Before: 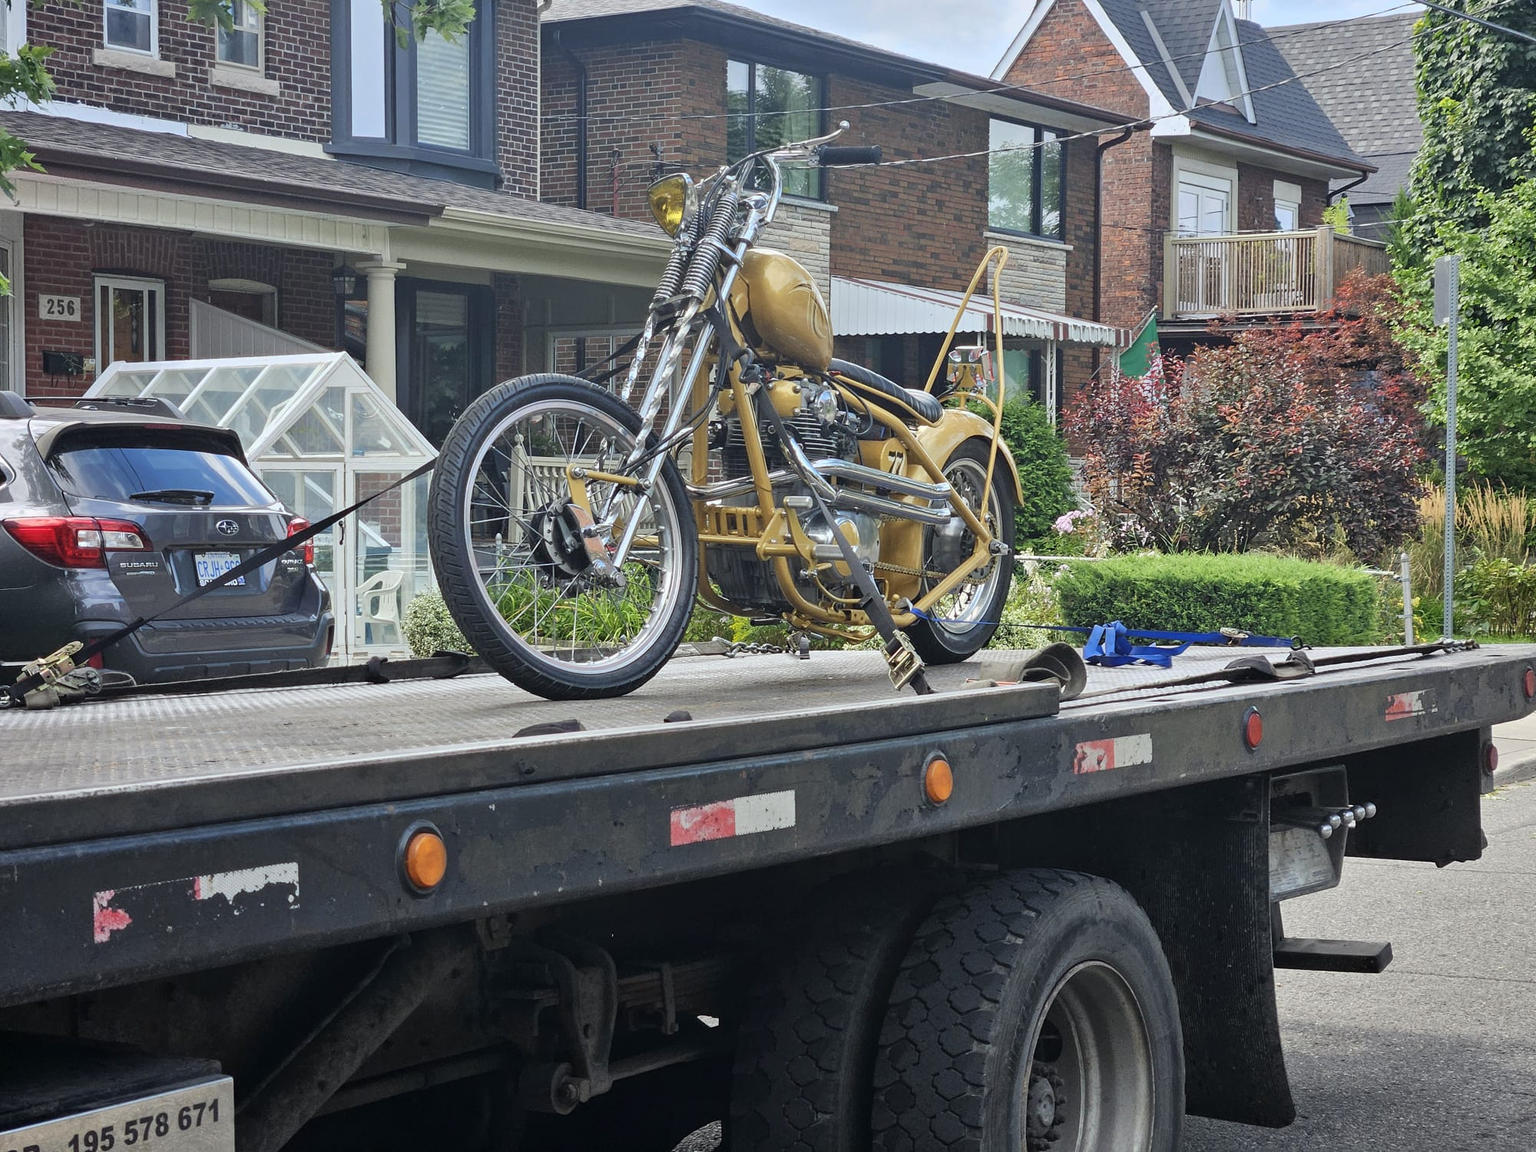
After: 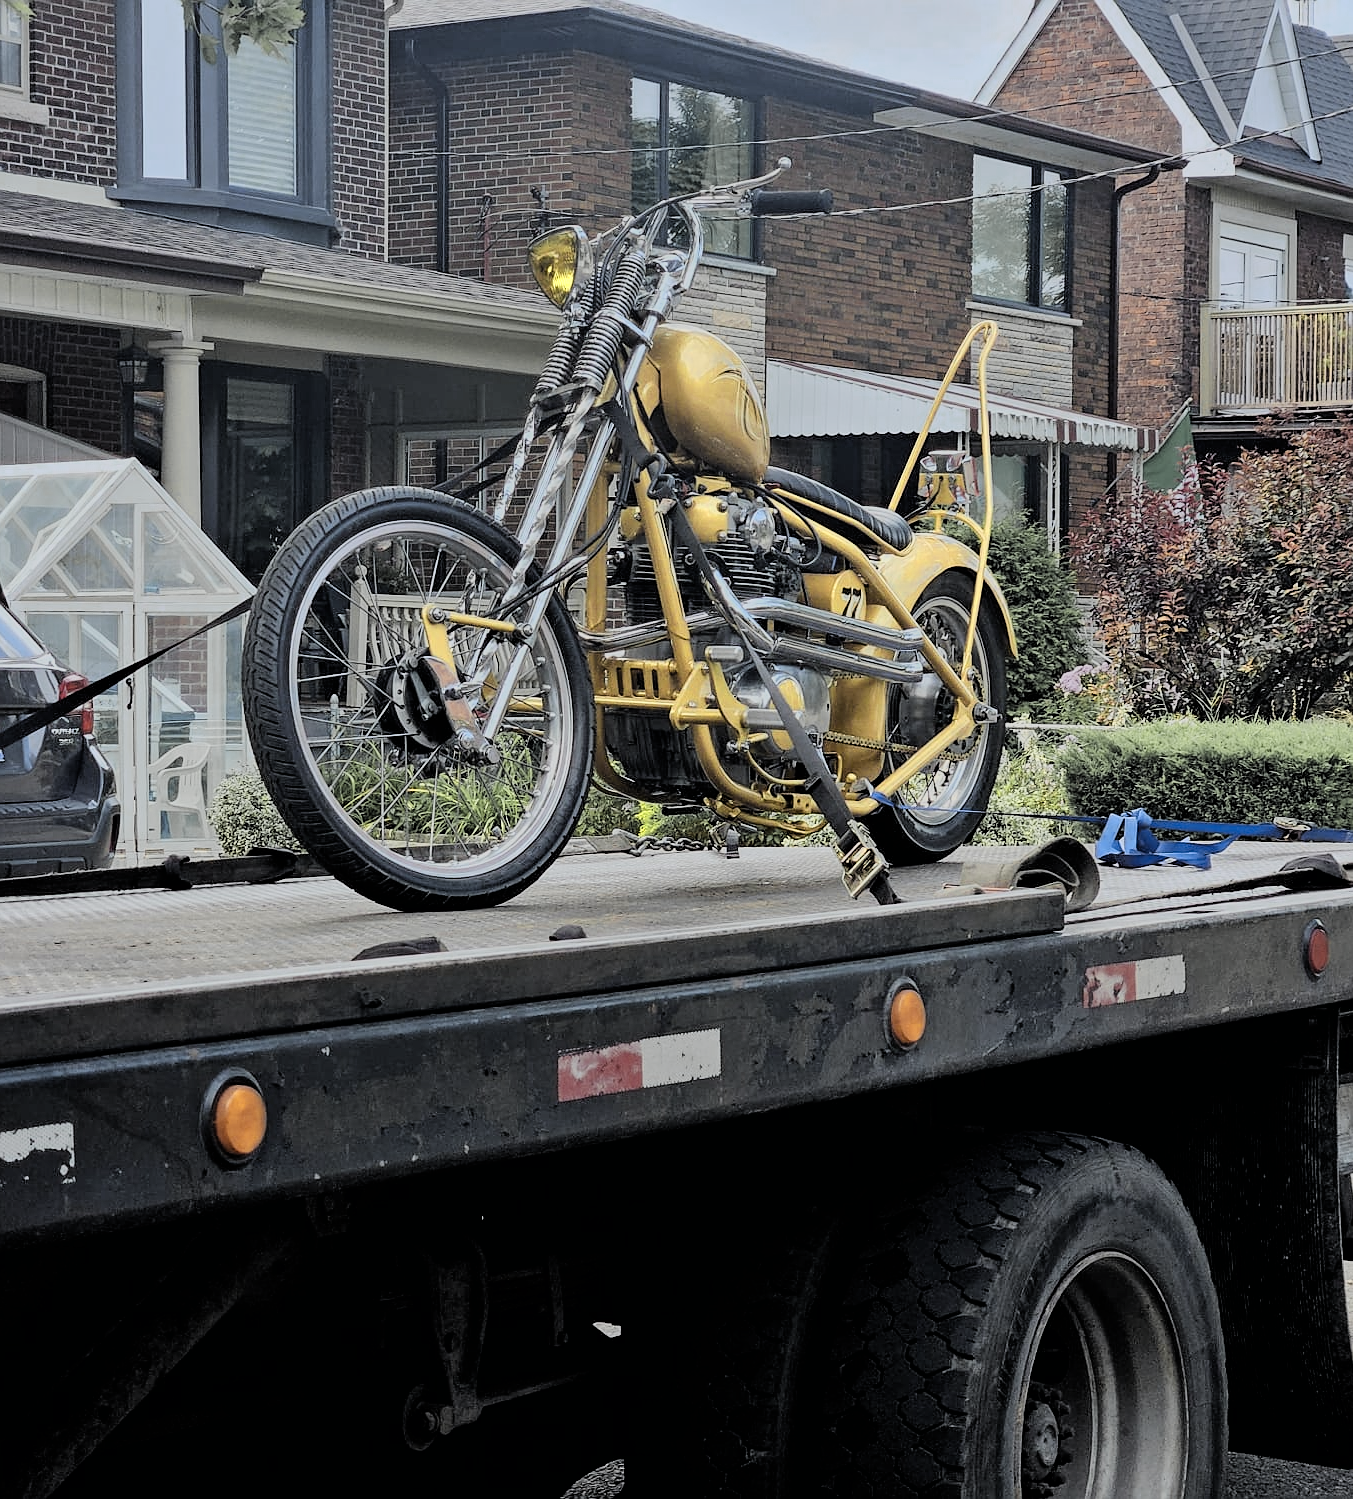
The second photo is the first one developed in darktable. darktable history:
sharpen: radius 0.975, amount 0.614
crop and rotate: left 15.764%, right 16.558%
filmic rgb: black relative exposure -4.12 EV, white relative exposure 5.16 EV, threshold 2.97 EV, hardness 2.08, contrast 1.17, color science v6 (2022), enable highlight reconstruction true
color zones: curves: ch0 [(0.004, 0.306) (0.107, 0.448) (0.252, 0.656) (0.41, 0.398) (0.595, 0.515) (0.768, 0.628)]; ch1 [(0.07, 0.323) (0.151, 0.452) (0.252, 0.608) (0.346, 0.221) (0.463, 0.189) (0.61, 0.368) (0.735, 0.395) (0.921, 0.412)]; ch2 [(0, 0.476) (0.132, 0.512) (0.243, 0.512) (0.397, 0.48) (0.522, 0.376) (0.634, 0.536) (0.761, 0.46)]
